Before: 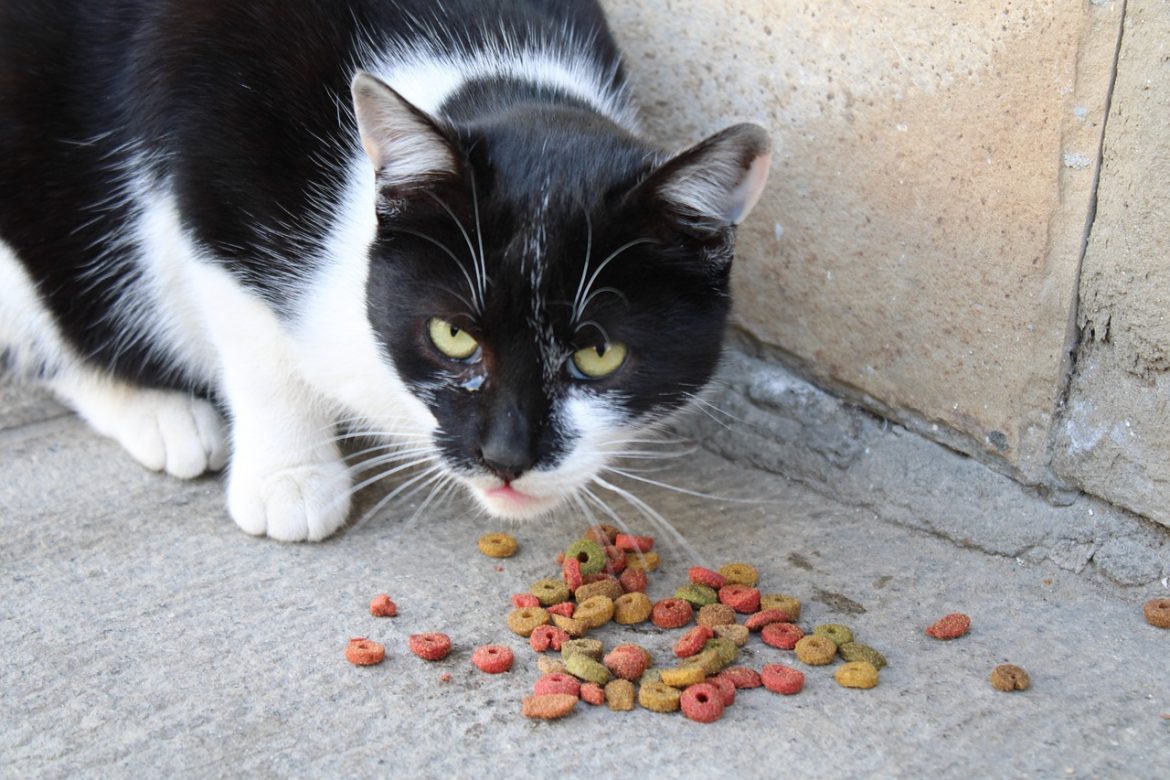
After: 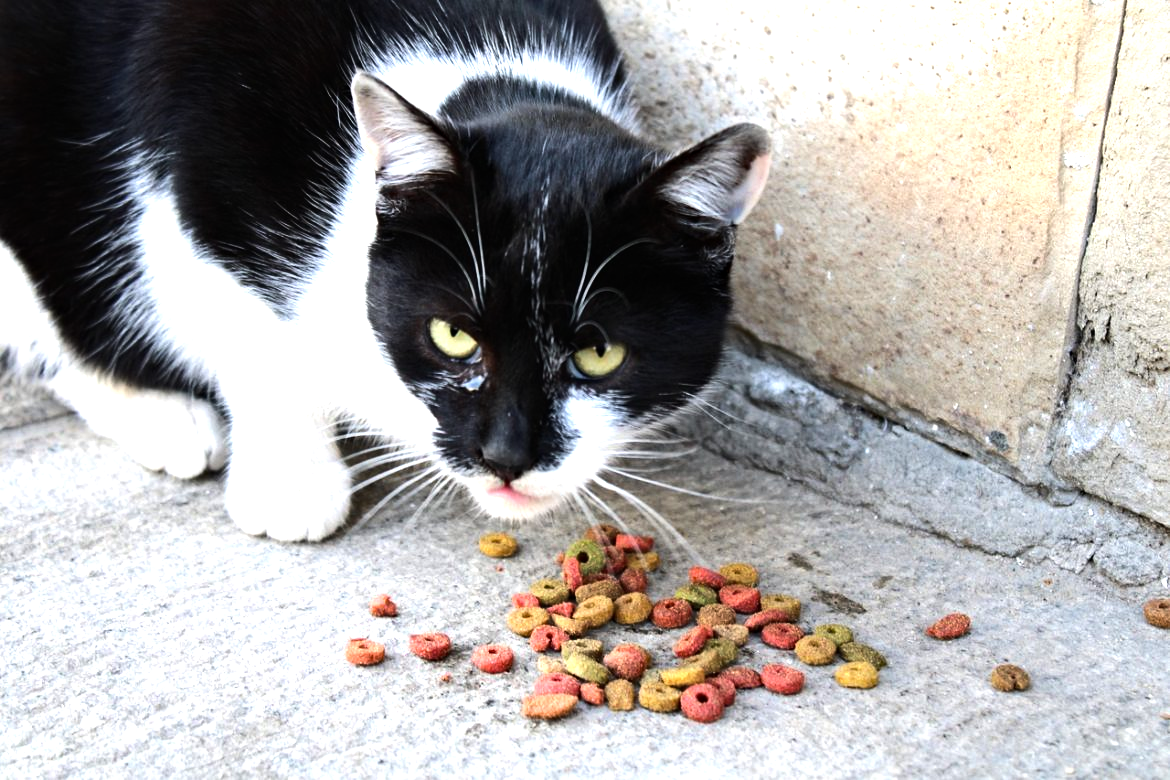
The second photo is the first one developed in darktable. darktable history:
haze removal: compatibility mode true, adaptive false
tone equalizer: -8 EV -1.08 EV, -7 EV -1.01 EV, -6 EV -0.867 EV, -5 EV -0.578 EV, -3 EV 0.578 EV, -2 EV 0.867 EV, -1 EV 1.01 EV, +0 EV 1.08 EV, edges refinement/feathering 500, mask exposure compensation -1.57 EV, preserve details no
